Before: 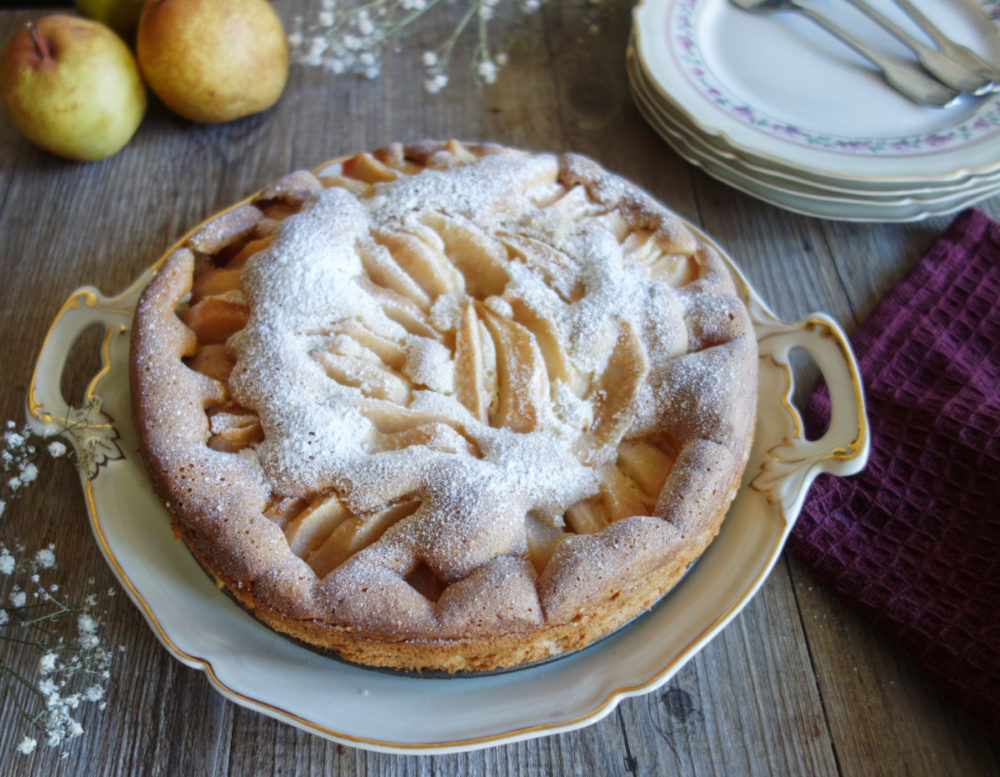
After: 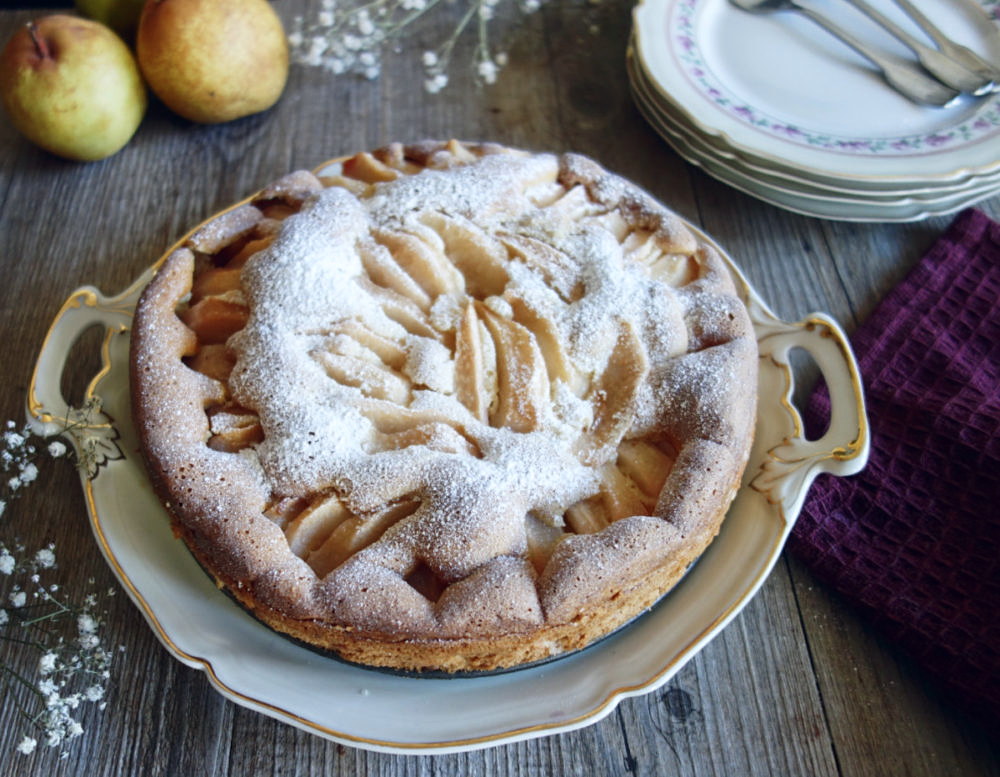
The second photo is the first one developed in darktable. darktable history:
sharpen: amount 0.217
contrast brightness saturation: contrast 0.147, brightness -0.009, saturation 0.097
color balance rgb: shadows lift › chroma 1.018%, shadows lift › hue 217.78°, power › hue 174.08°, global offset › chroma 0.054%, global offset › hue 254.08°, perceptual saturation grading › global saturation 0.01%, global vibrance -24.612%
